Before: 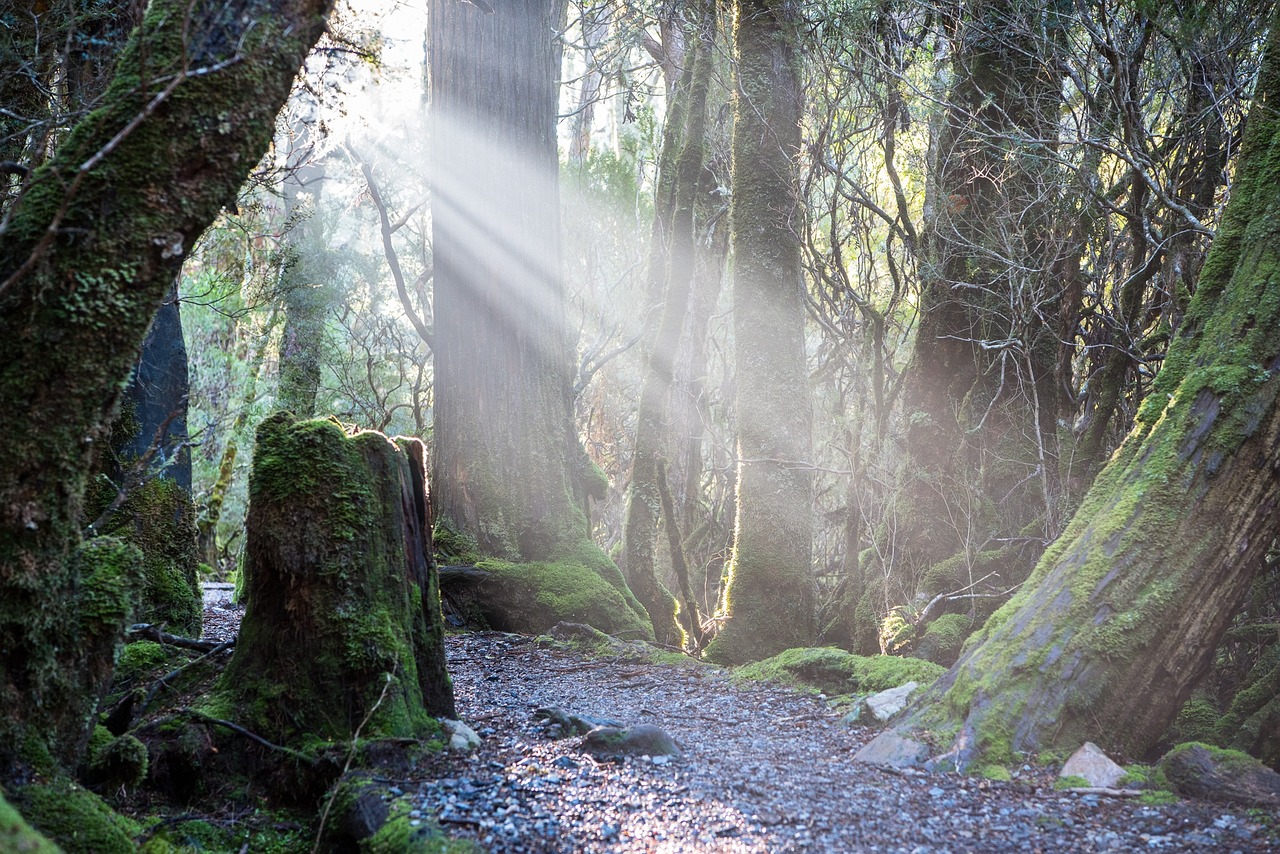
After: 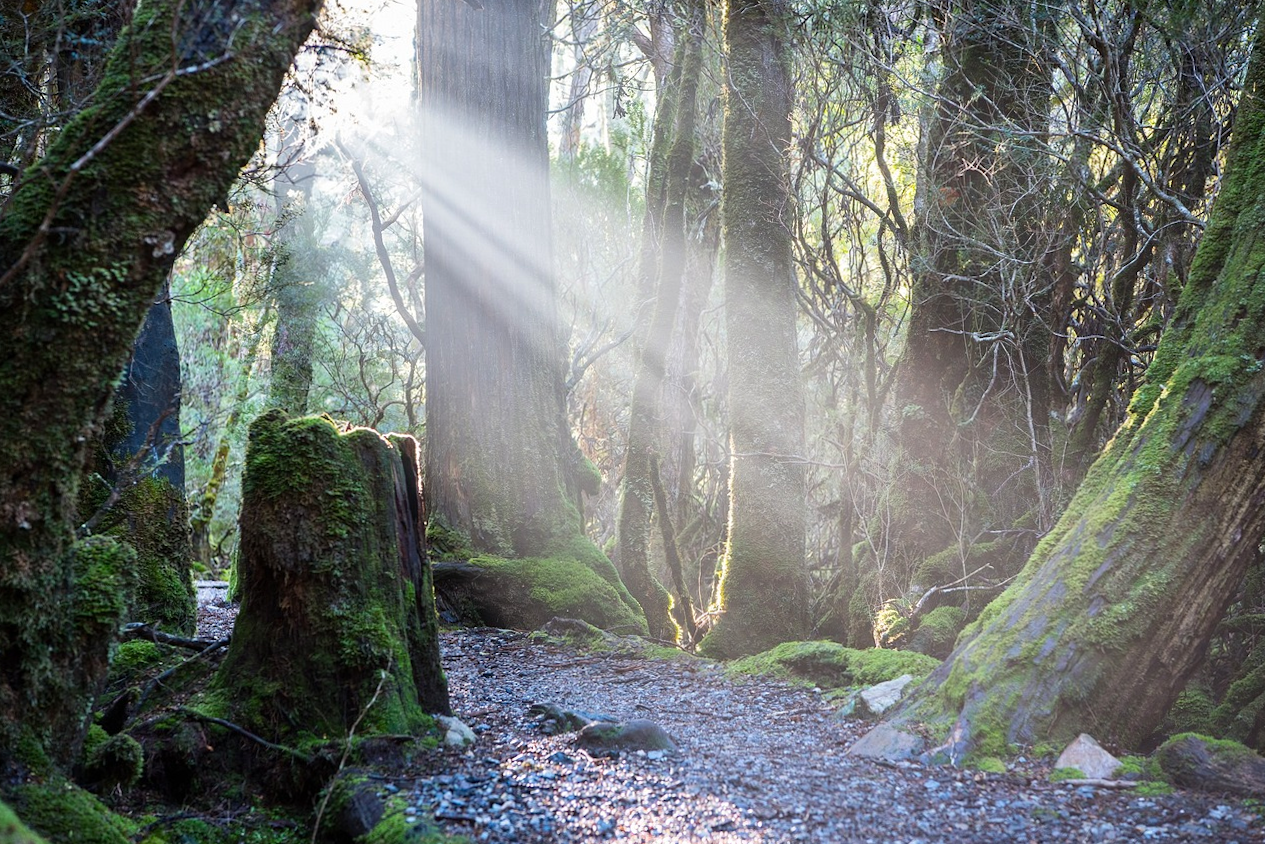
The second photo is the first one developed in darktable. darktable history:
color balance: output saturation 110%
rotate and perspective: rotation -0.45°, automatic cropping original format, crop left 0.008, crop right 0.992, crop top 0.012, crop bottom 0.988
